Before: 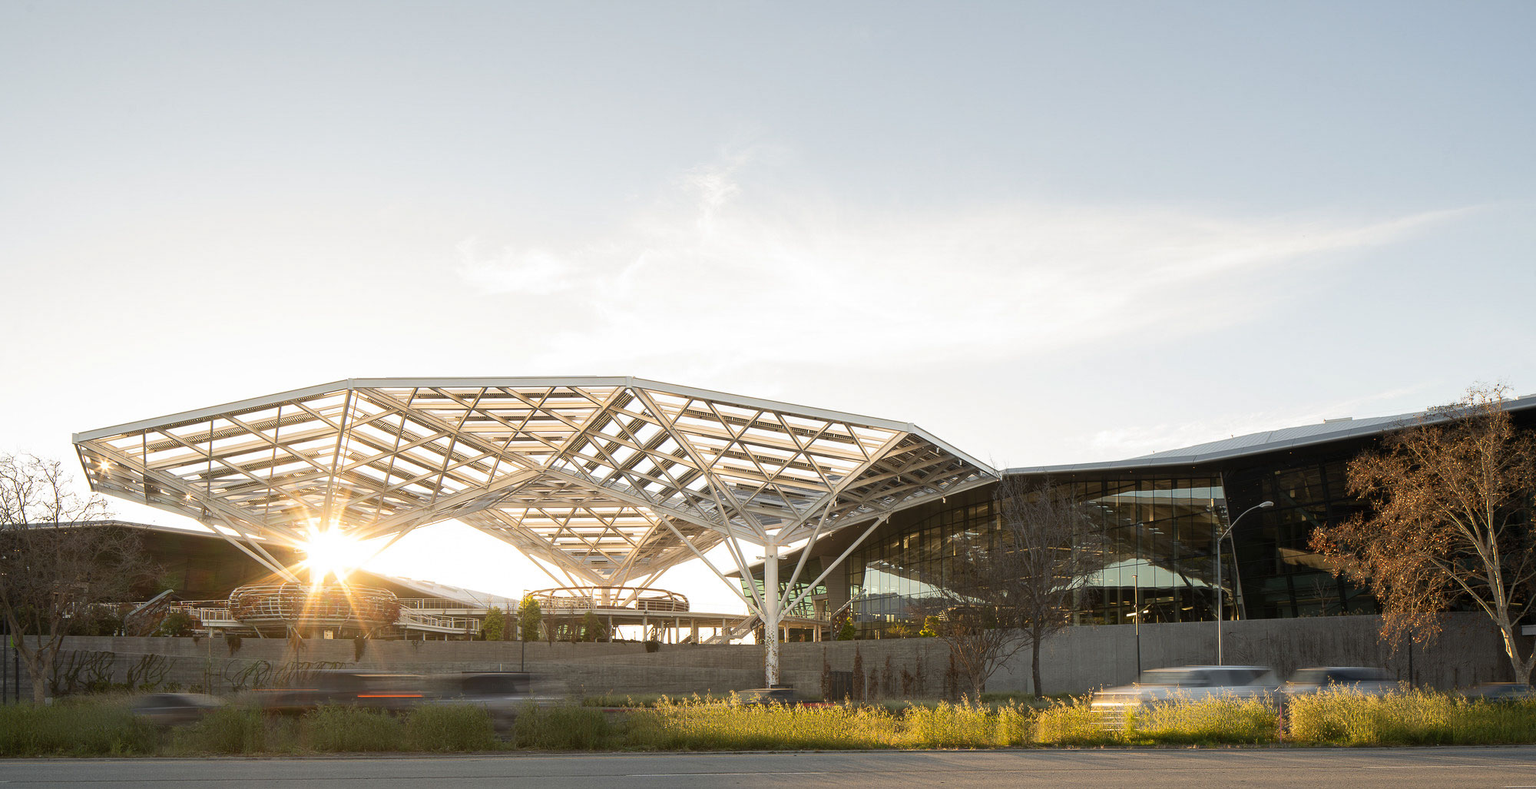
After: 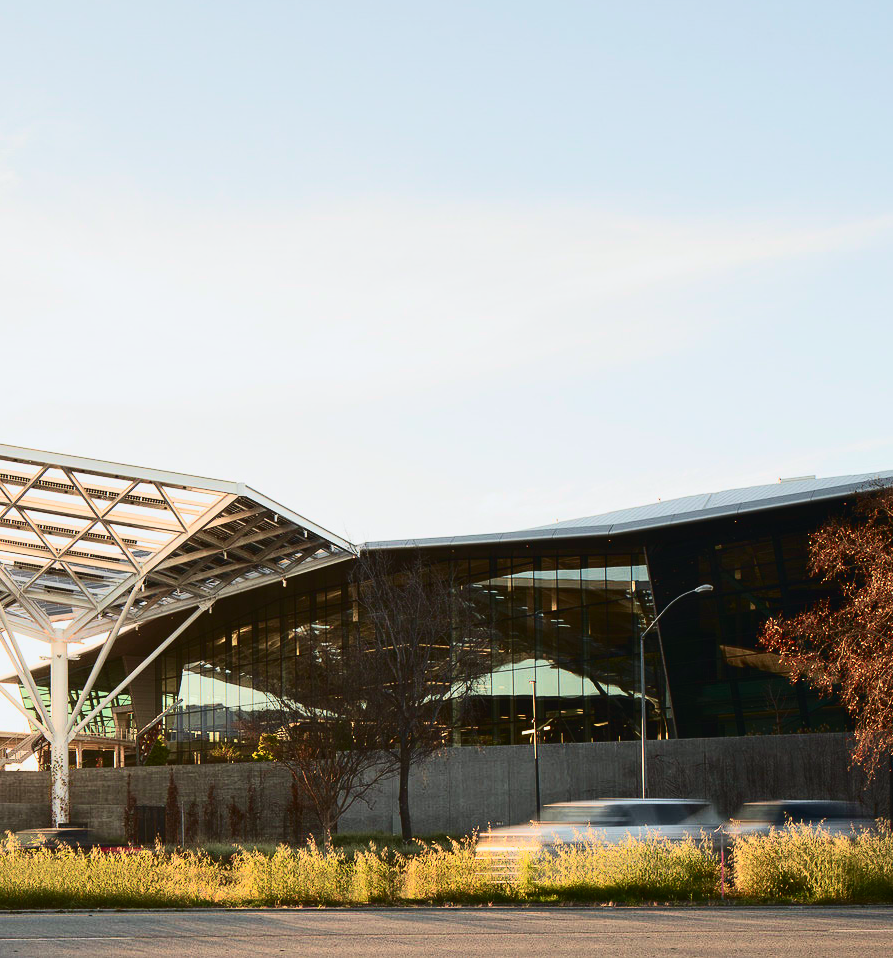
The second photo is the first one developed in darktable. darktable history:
velvia: on, module defaults
contrast brightness saturation: contrast 0.271
crop: left 47.287%, top 6.642%, right 8.056%
tone curve: curves: ch0 [(0, 0.025) (0.15, 0.143) (0.452, 0.486) (0.751, 0.788) (1, 0.961)]; ch1 [(0, 0) (0.43, 0.408) (0.476, 0.469) (0.497, 0.494) (0.546, 0.571) (0.566, 0.607) (0.62, 0.657) (1, 1)]; ch2 [(0, 0) (0.386, 0.397) (0.505, 0.498) (0.547, 0.546) (0.579, 0.58) (1, 1)], color space Lab, independent channels, preserve colors none
